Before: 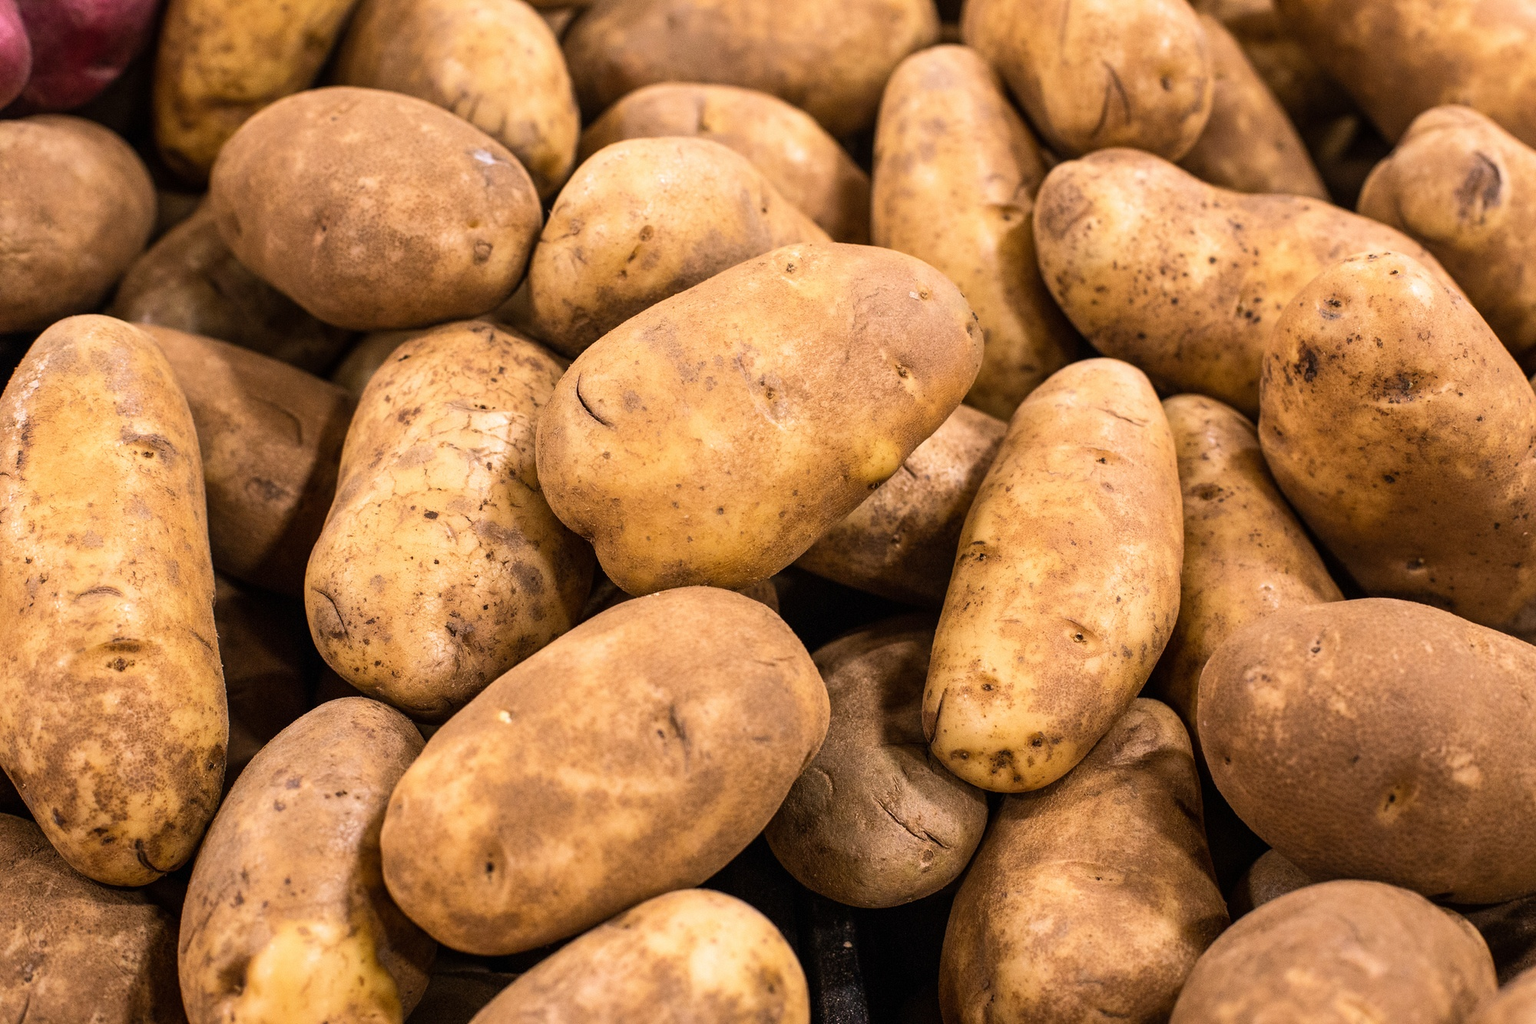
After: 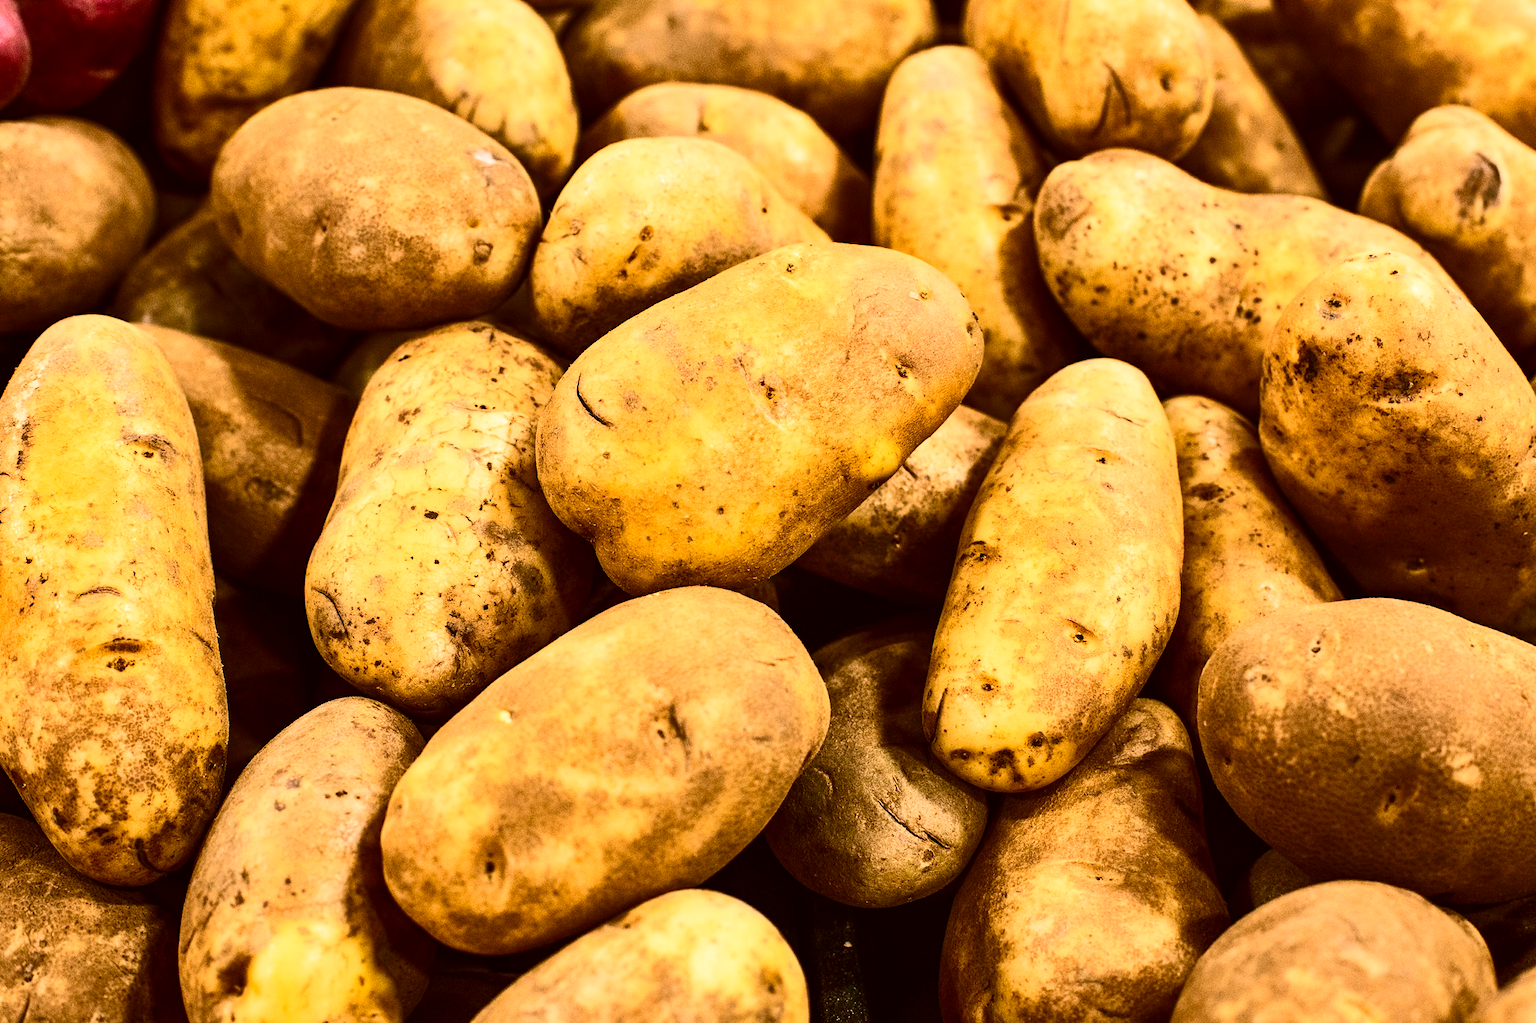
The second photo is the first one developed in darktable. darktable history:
shadows and highlights: low approximation 0.01, soften with gaussian
contrast brightness saturation: contrast 0.403, brightness 0.041, saturation 0.246
color correction: highlights a* -1.46, highlights b* 10.42, shadows a* 0.303, shadows b* 19.01
